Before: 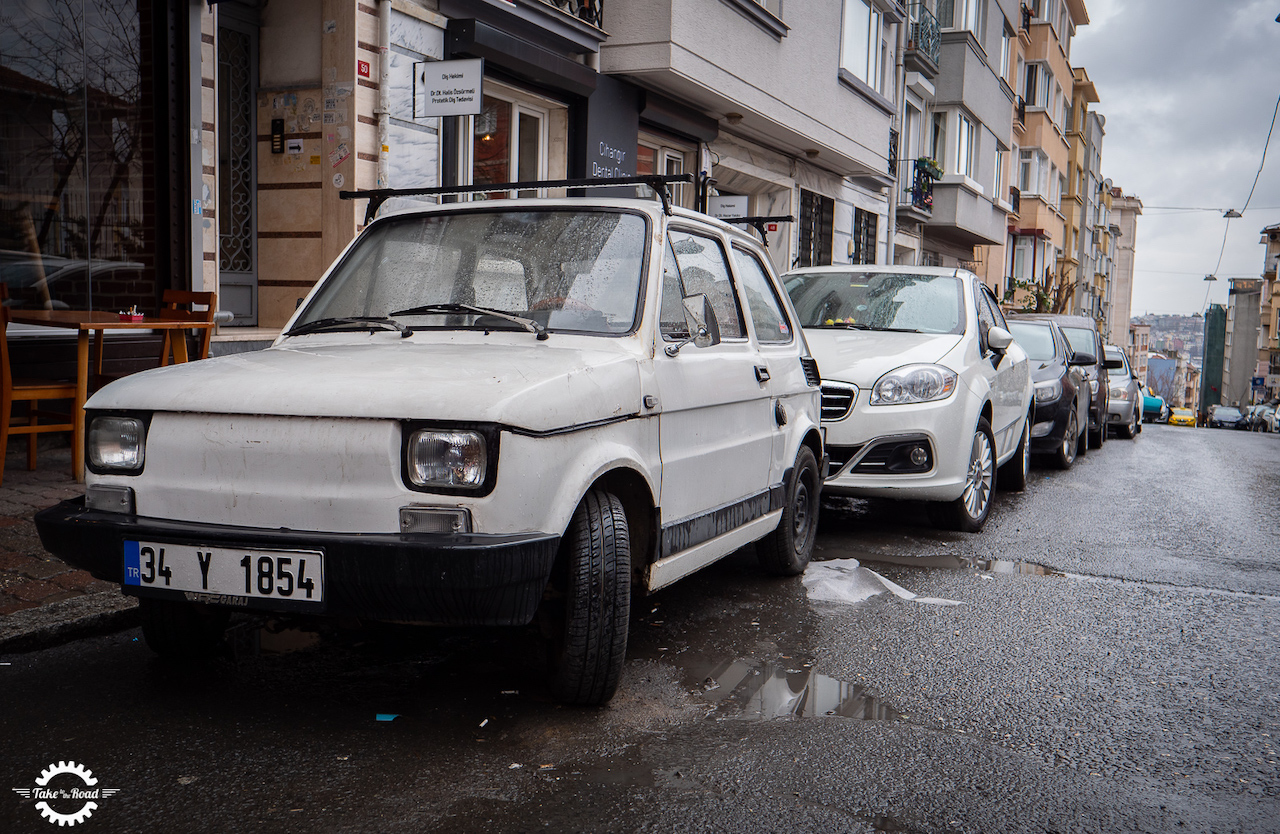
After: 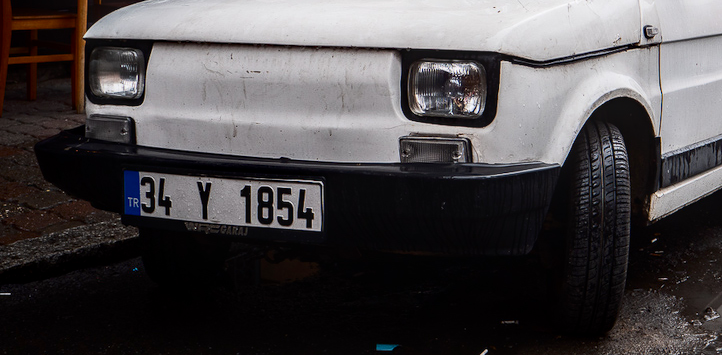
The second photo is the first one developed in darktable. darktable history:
contrast brightness saturation: contrast 0.28
local contrast: on, module defaults
crop: top 44.483%, right 43.593%, bottom 12.892%
